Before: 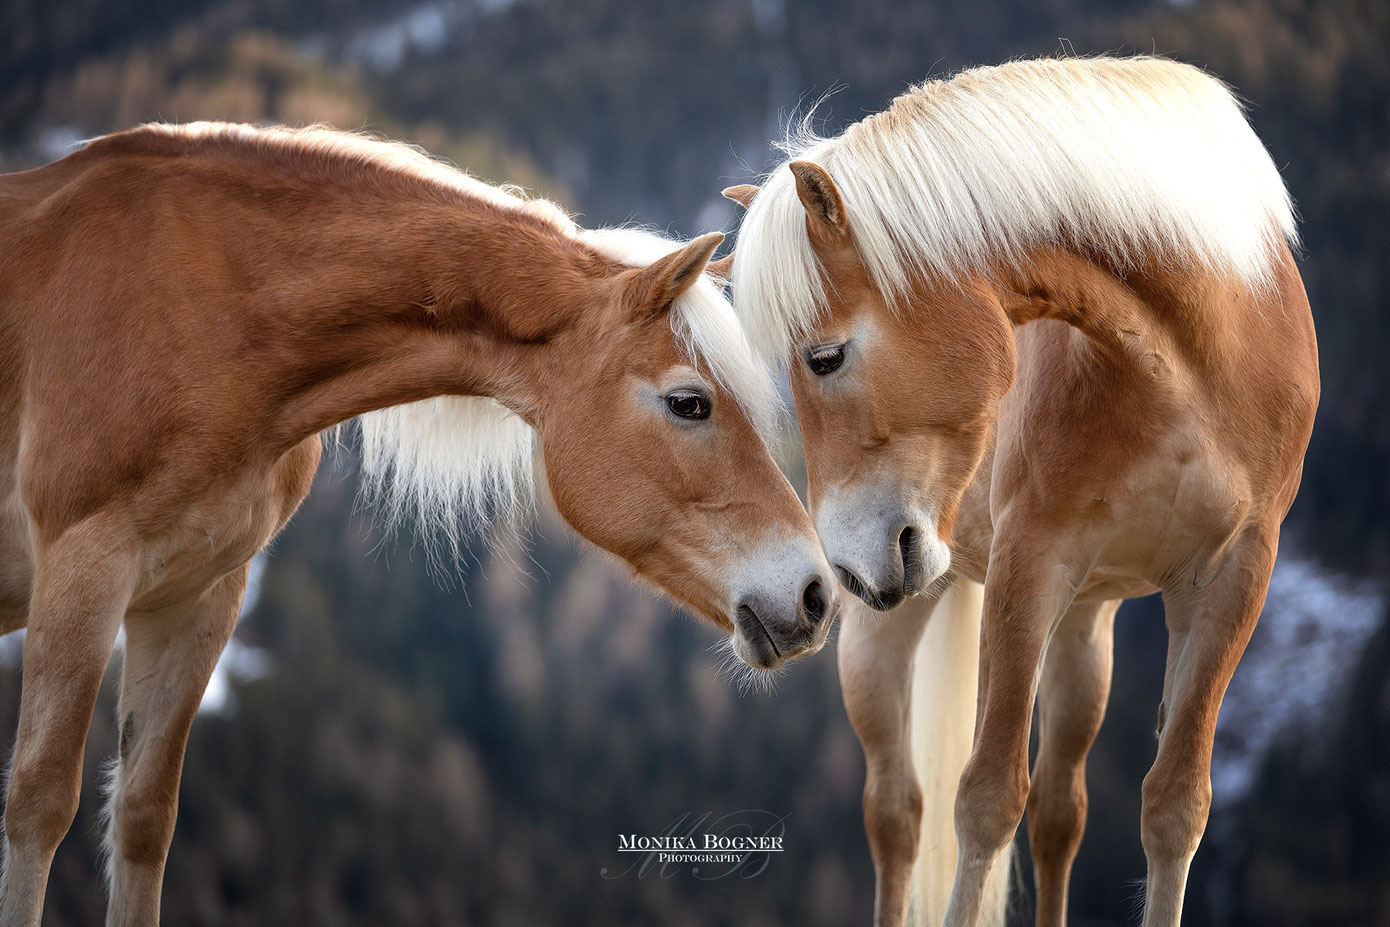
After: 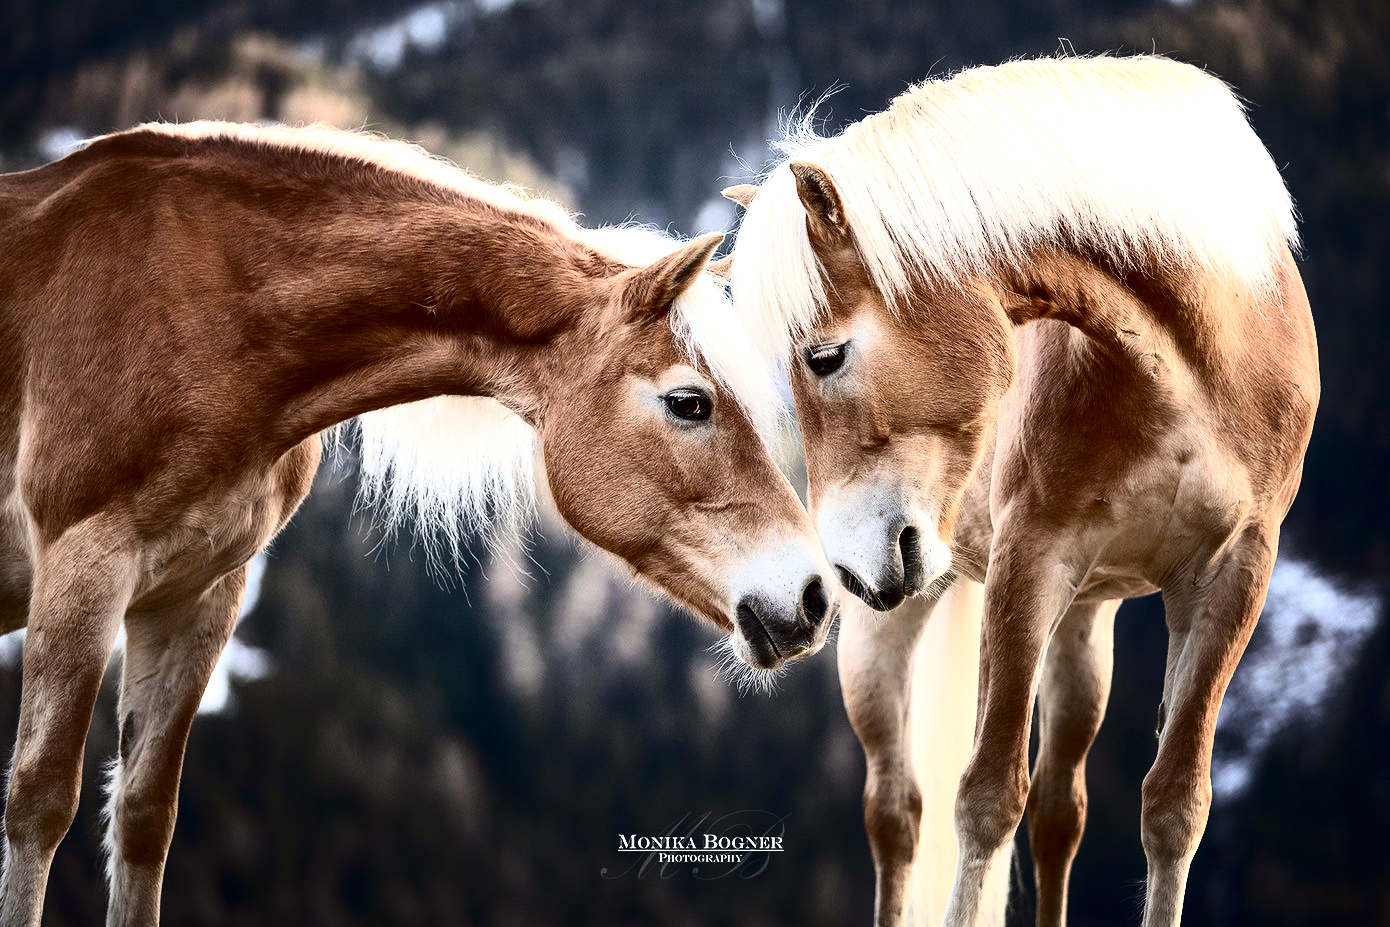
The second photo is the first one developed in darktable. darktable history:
contrast brightness saturation: contrast 0.5, saturation -0.1
exposure: black level correction 0.001, exposure 0.5 EV, compensate exposure bias true, compensate highlight preservation false
